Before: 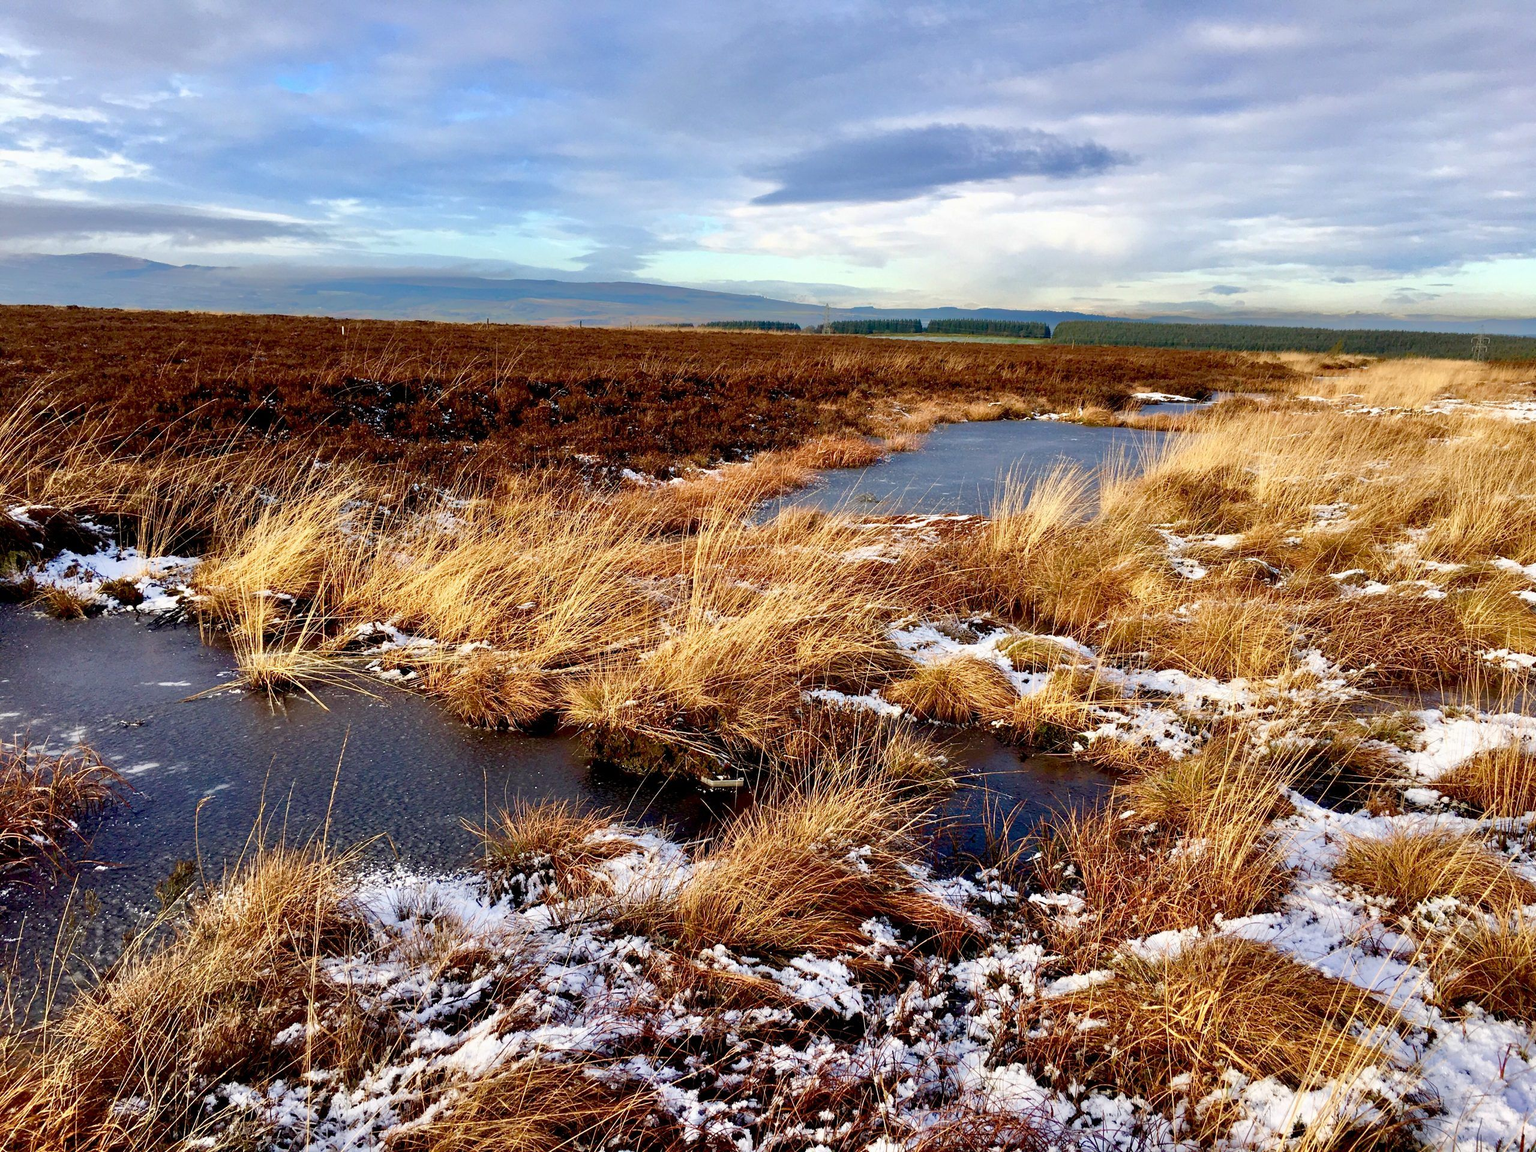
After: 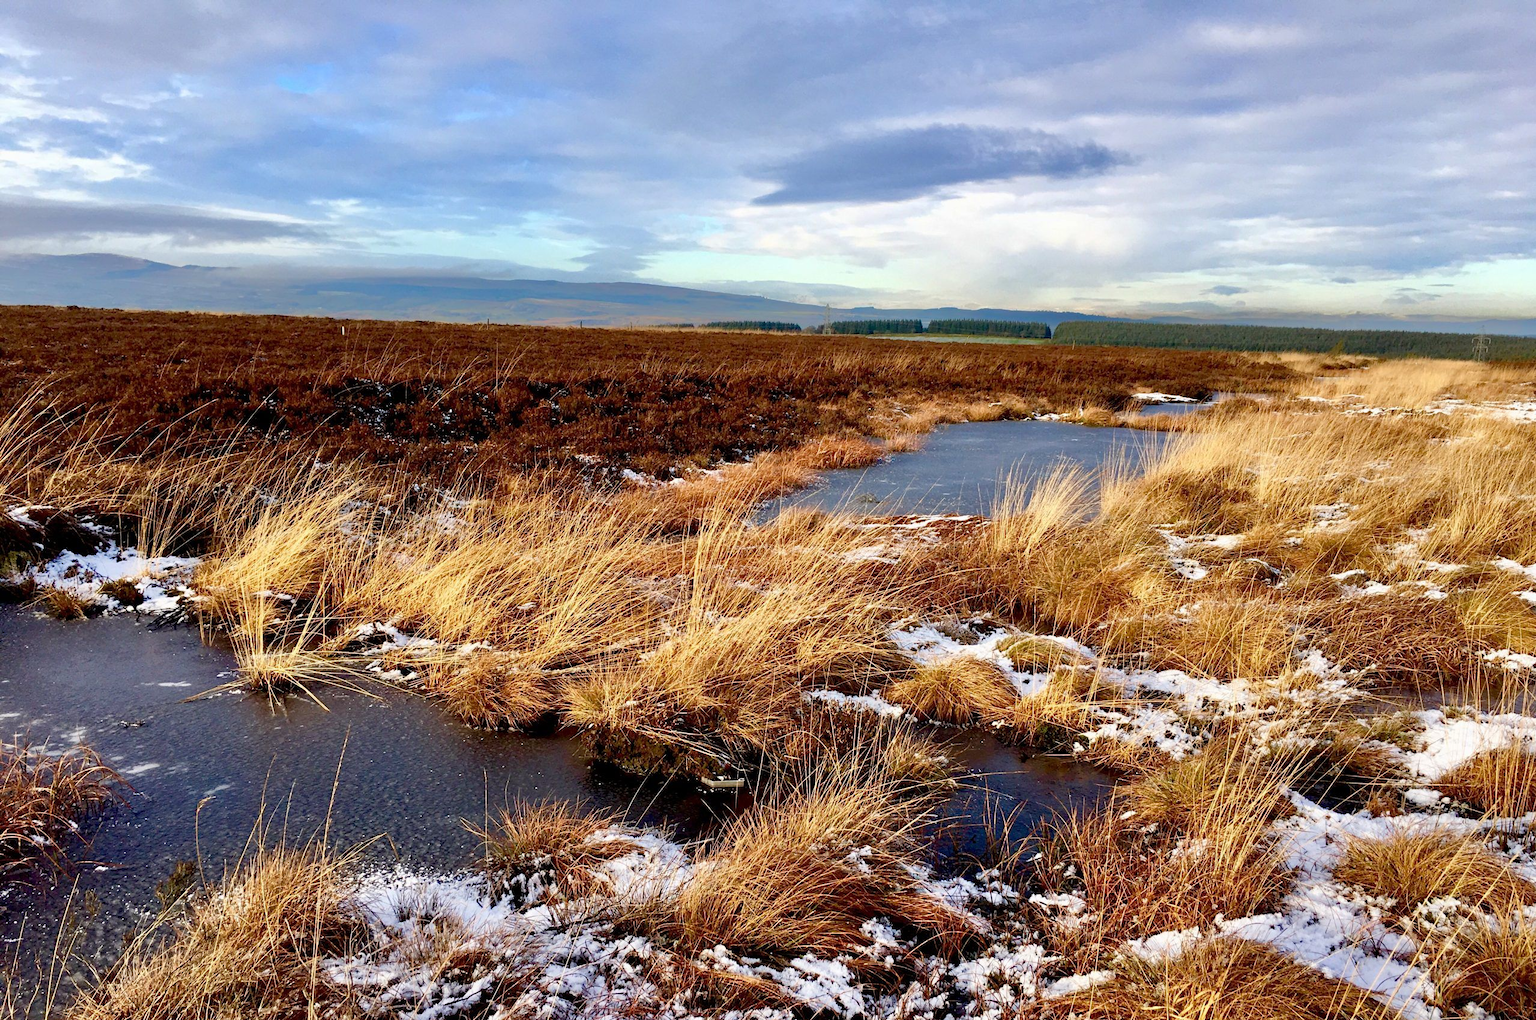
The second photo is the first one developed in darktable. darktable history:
crop and rotate: top 0%, bottom 11.426%
